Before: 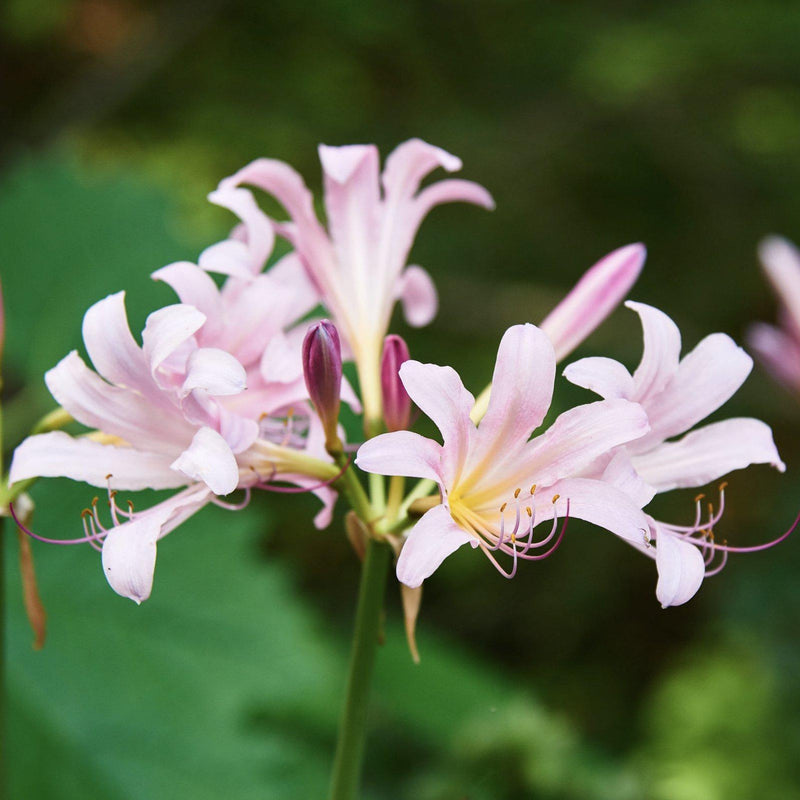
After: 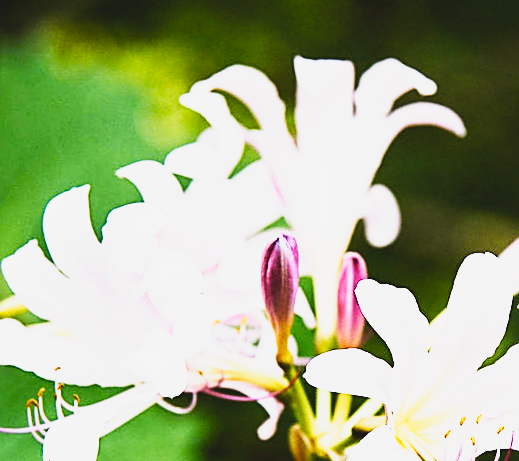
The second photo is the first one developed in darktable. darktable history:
sharpen: on, module defaults
tone equalizer: -8 EV -1.08 EV, -7 EV -1.01 EV, -6 EV -0.867 EV, -5 EV -0.578 EV, -3 EV 0.578 EV, -2 EV 0.867 EV, -1 EV 1.01 EV, +0 EV 1.08 EV, edges refinement/feathering 500, mask exposure compensation -1.57 EV, preserve details no
color contrast: green-magenta contrast 0.8, blue-yellow contrast 1.1, unbound 0
crop and rotate: angle -4.99°, left 2.122%, top 6.945%, right 27.566%, bottom 30.519%
base curve: curves: ch0 [(0, 0) (0.007, 0.004) (0.027, 0.03) (0.046, 0.07) (0.207, 0.54) (0.442, 0.872) (0.673, 0.972) (1, 1)], preserve colors none
contrast brightness saturation: contrast -0.1, brightness 0.05, saturation 0.08
